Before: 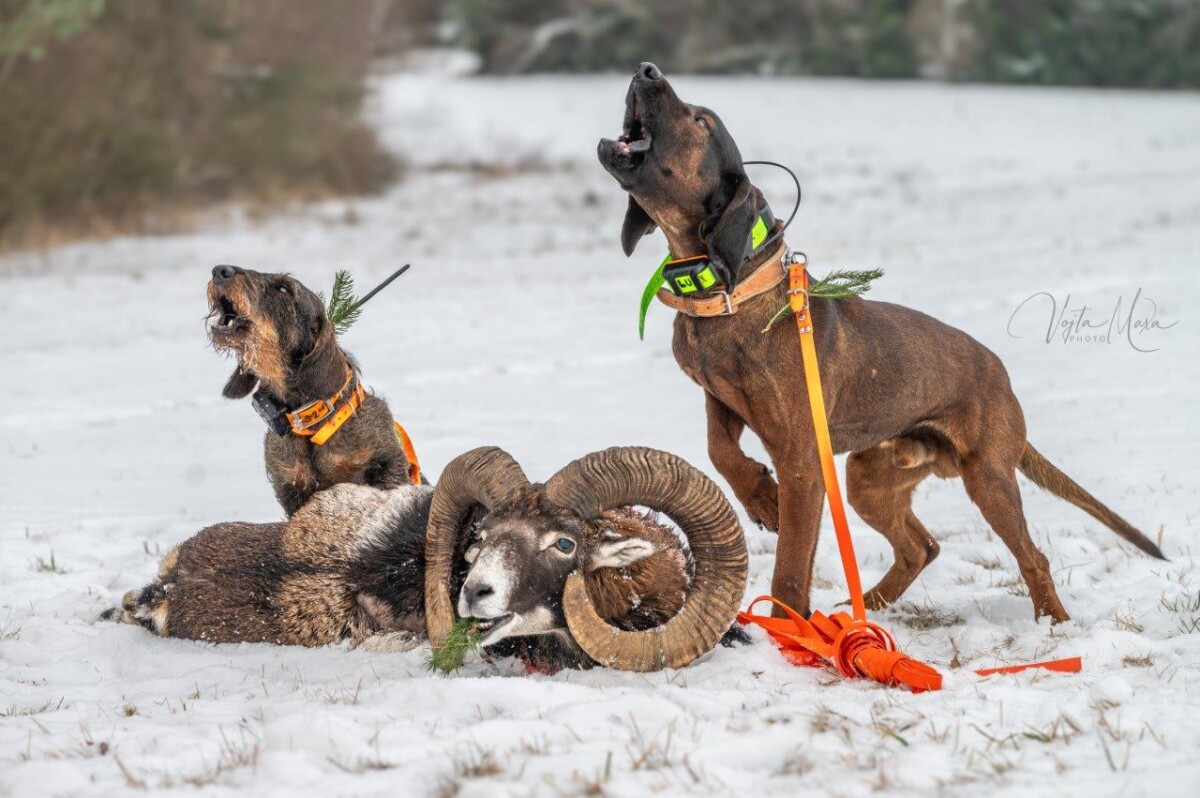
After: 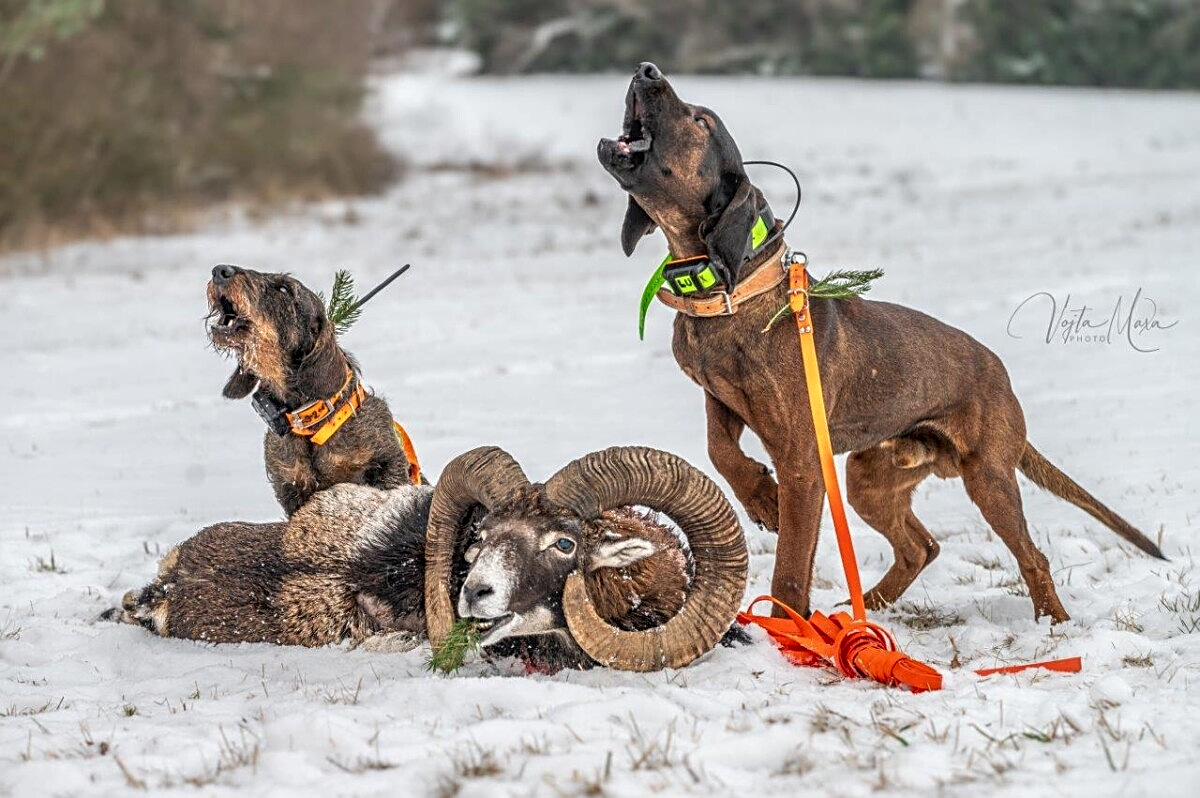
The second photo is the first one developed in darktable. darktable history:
local contrast: on, module defaults
sharpen: amount 0.55
